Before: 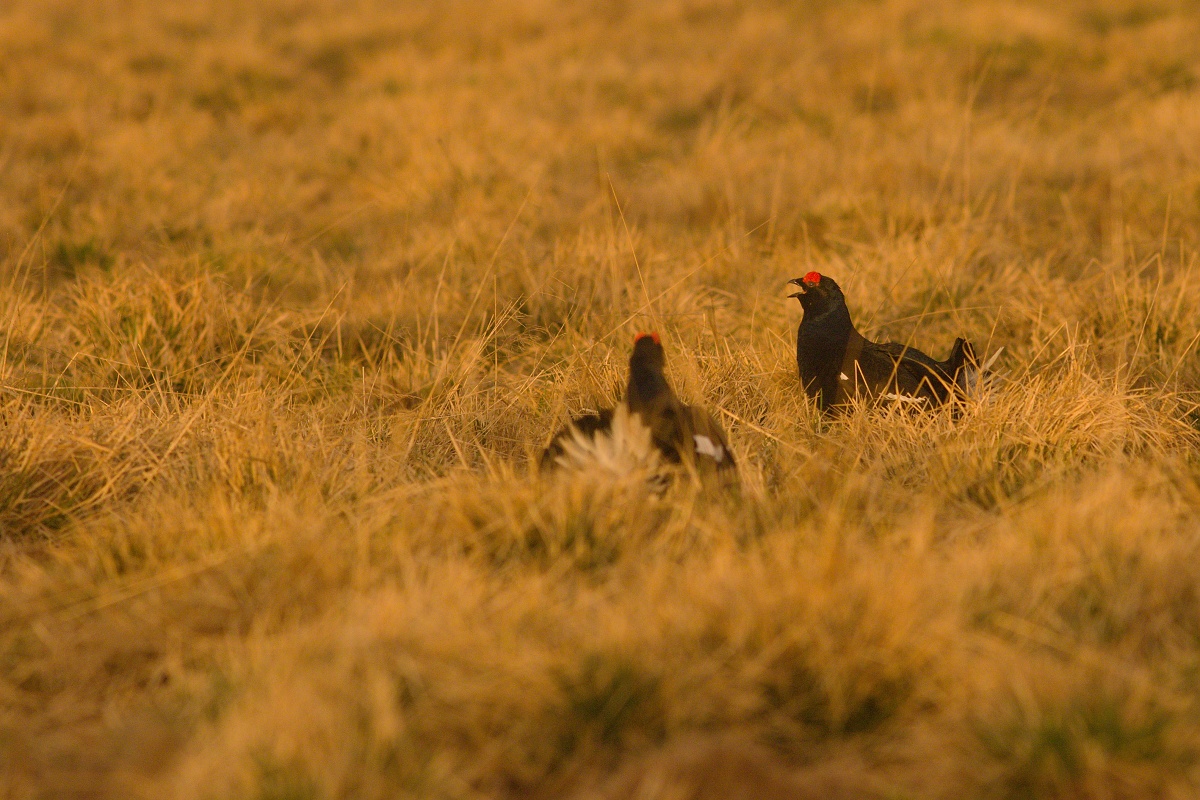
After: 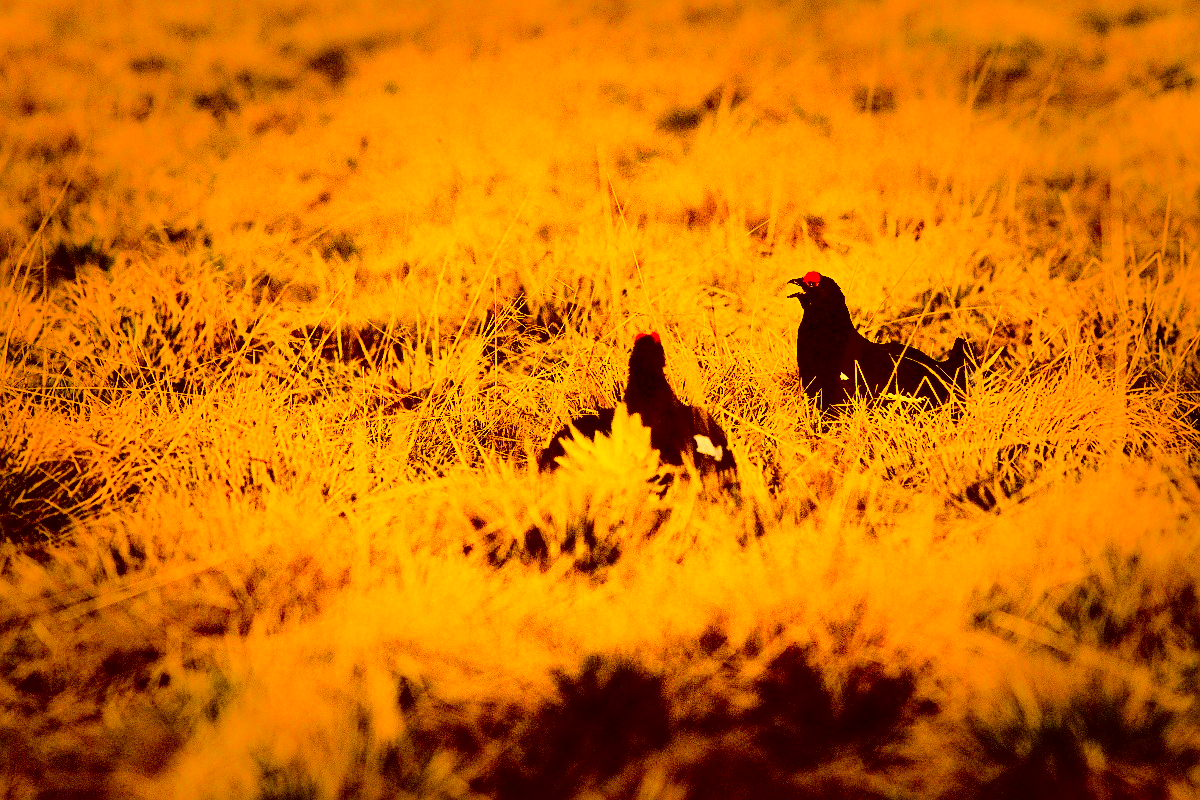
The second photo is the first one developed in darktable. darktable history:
exposure: black level correction 0, exposure 1.107 EV, compensate highlight preservation false
contrast brightness saturation: contrast 0.787, brightness -0.991, saturation 0.998
sharpen: on, module defaults
vignetting: fall-off start 48.09%, brightness -0.555, saturation -0.001, automatic ratio true, width/height ratio 1.285
